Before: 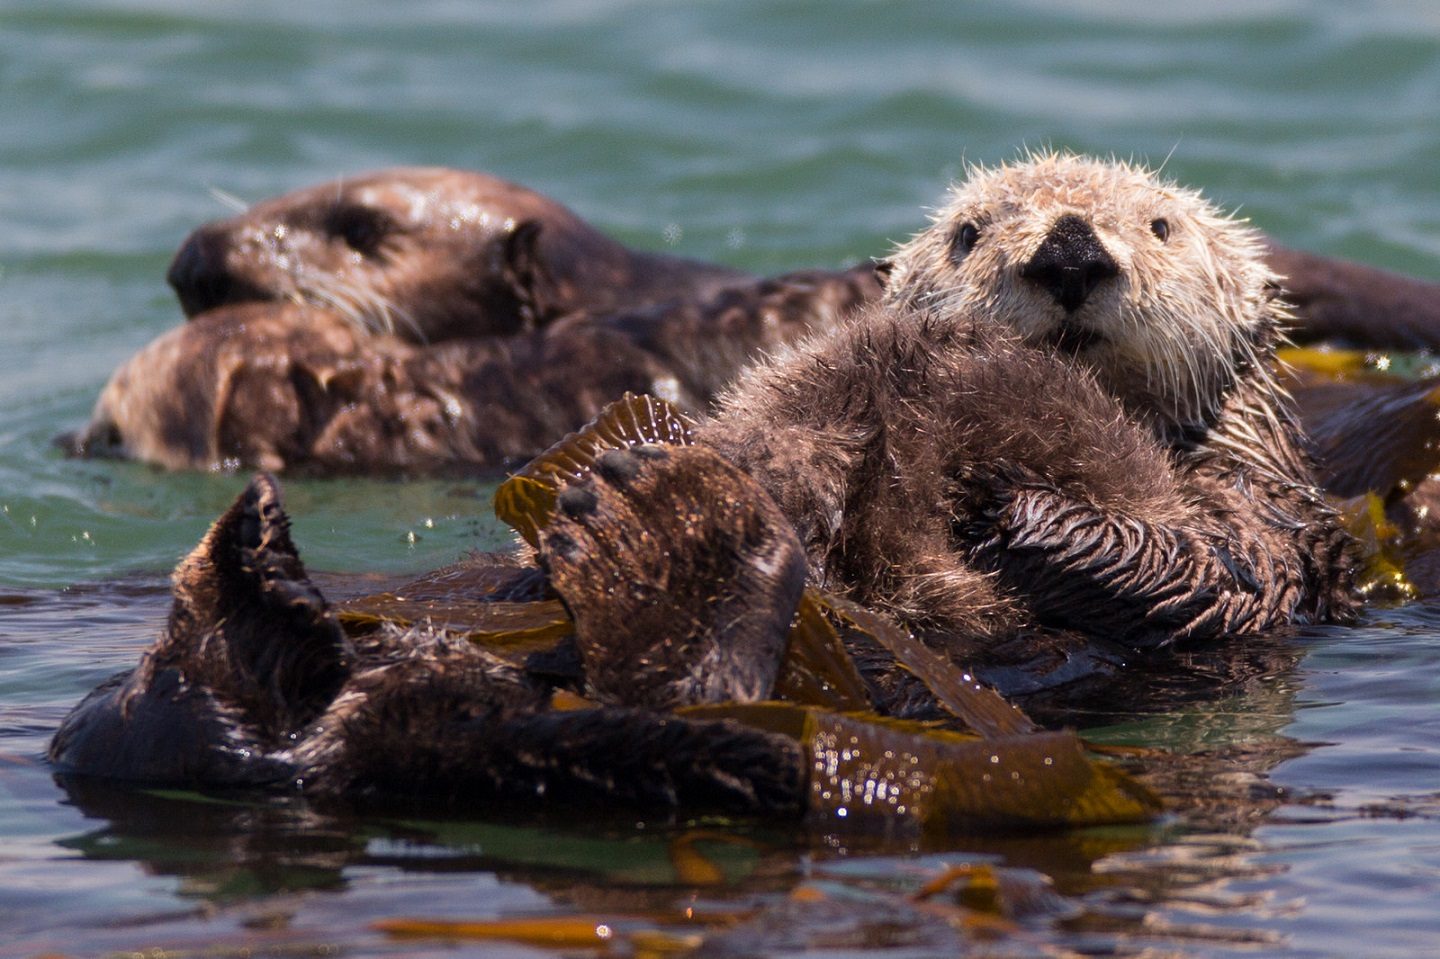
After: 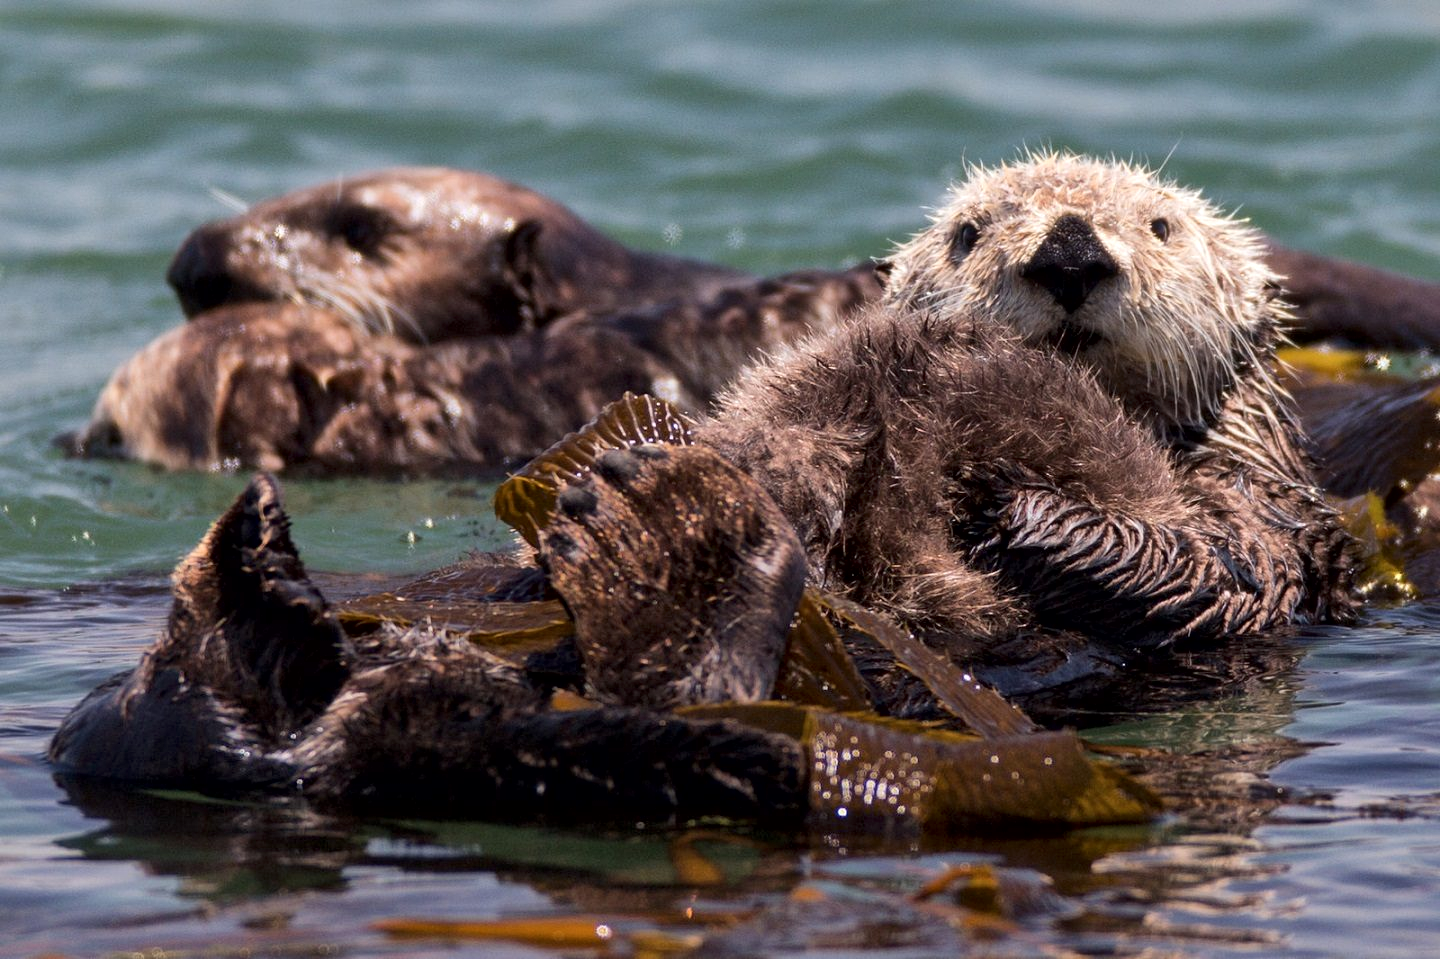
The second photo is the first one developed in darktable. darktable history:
local contrast: mode bilateral grid, contrast 20, coarseness 49, detail 150%, midtone range 0.2
